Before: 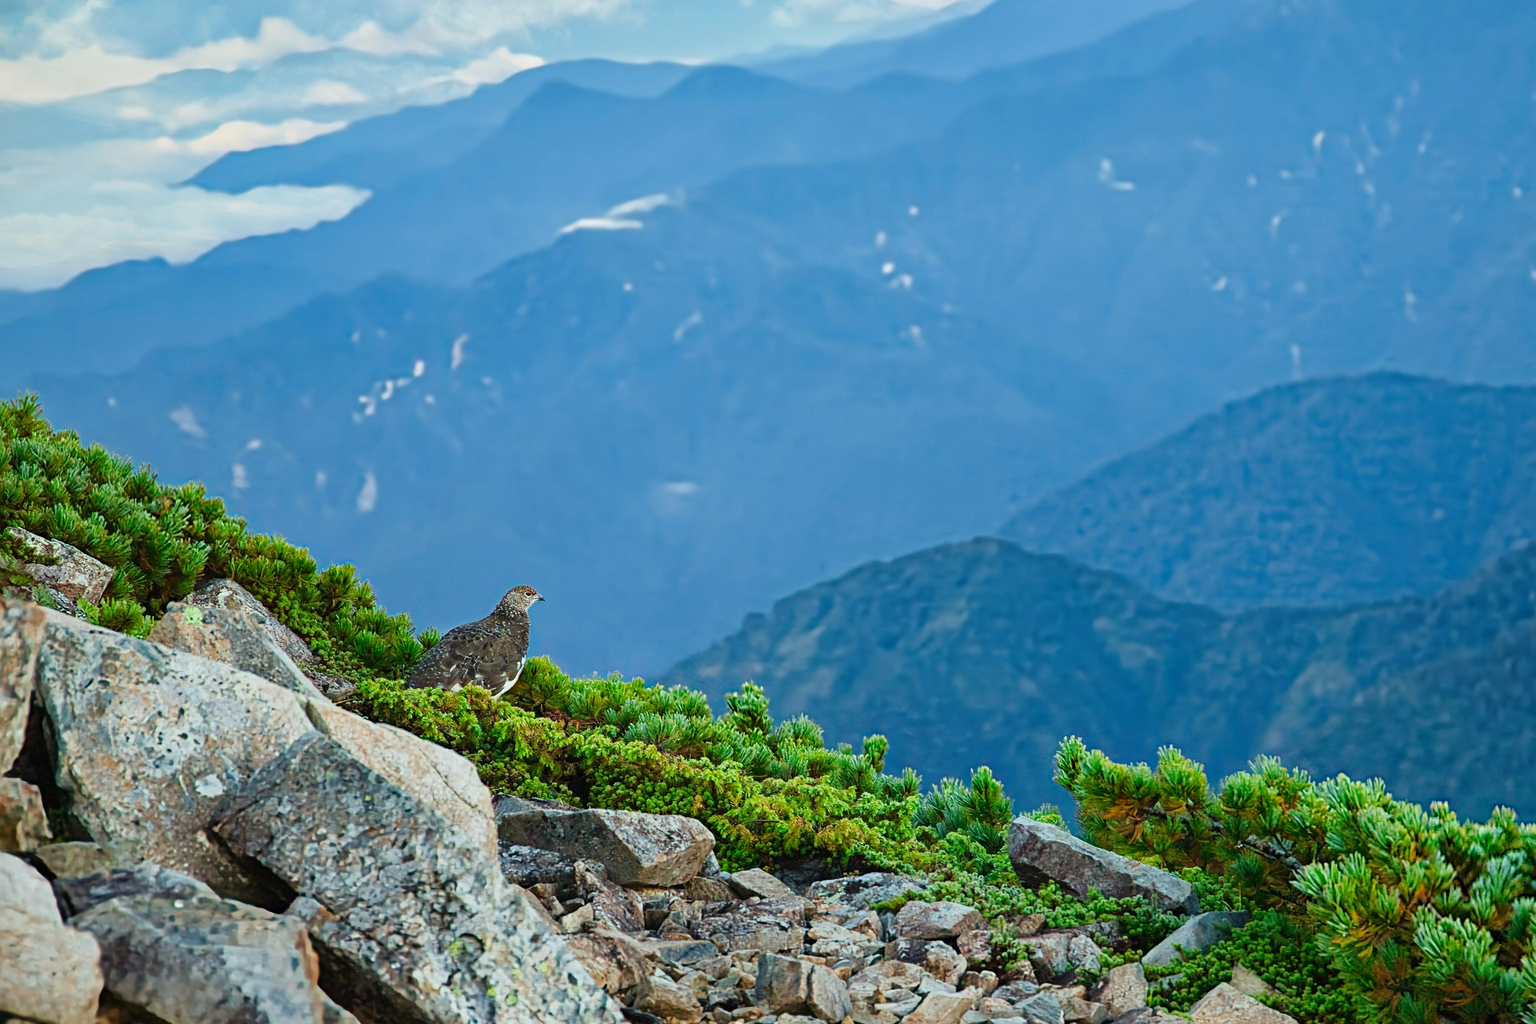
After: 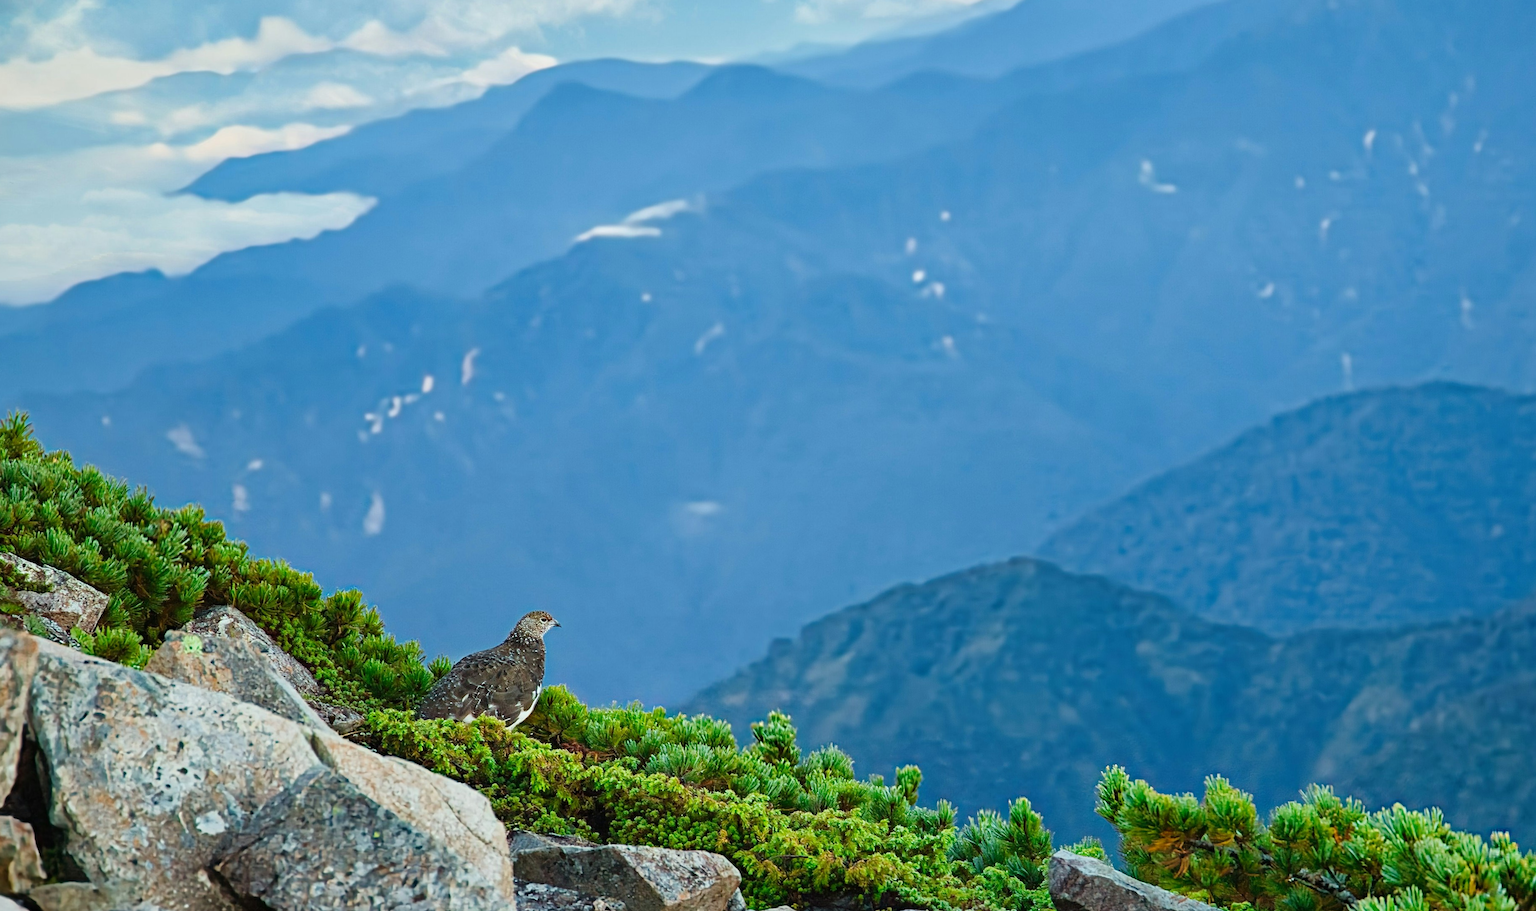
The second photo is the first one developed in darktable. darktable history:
crop and rotate: angle 0.333°, left 0.27%, right 3.495%, bottom 14.316%
